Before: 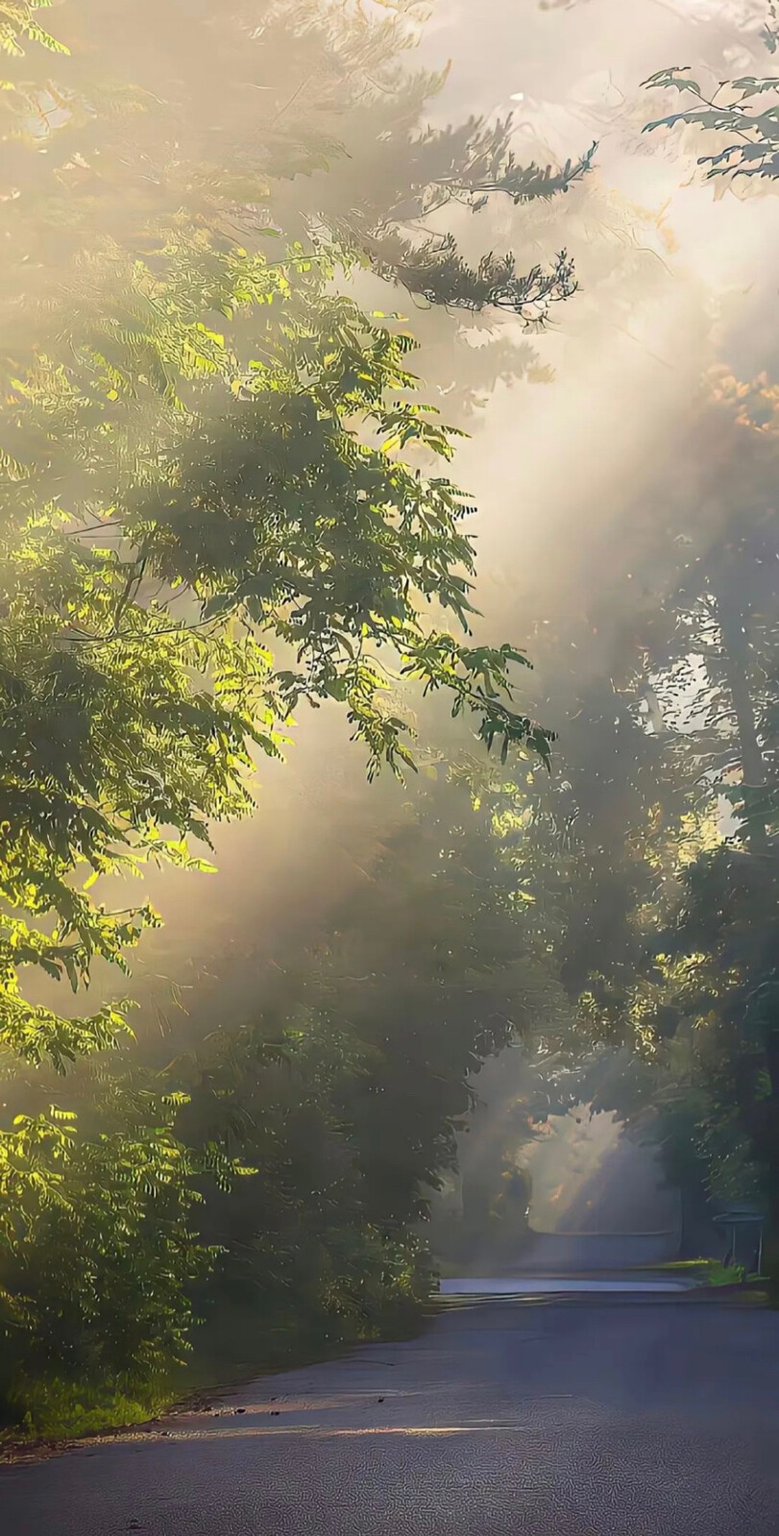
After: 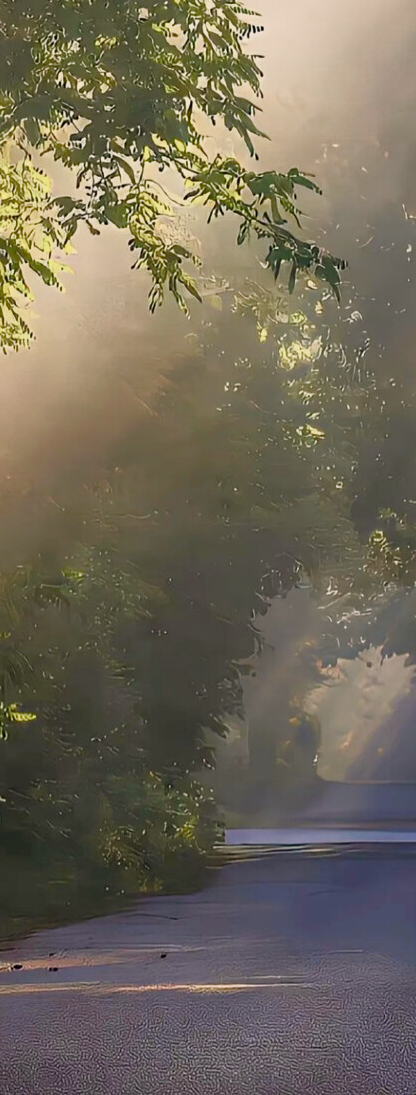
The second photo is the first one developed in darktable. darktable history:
exposure: compensate highlight preservation false
crop and rotate: left 28.823%, top 31.468%, right 19.809%
color correction: highlights a* 3.85, highlights b* 5.14
shadows and highlights: soften with gaussian
color balance rgb: perceptual saturation grading › global saturation 20%, perceptual saturation grading › highlights -48.909%, perceptual saturation grading › shadows 25.001%
tone equalizer: -8 EV 0.001 EV, -7 EV -0.002 EV, -6 EV 0.005 EV, -5 EV -0.056 EV, -4 EV -0.151 EV, -3 EV -0.196 EV, -2 EV 0.236 EV, -1 EV 0.703 EV, +0 EV 0.487 EV, edges refinement/feathering 500, mask exposure compensation -1.57 EV, preserve details no
filmic rgb: black relative exposure -7.65 EV, white relative exposure 4.56 EV, hardness 3.61
